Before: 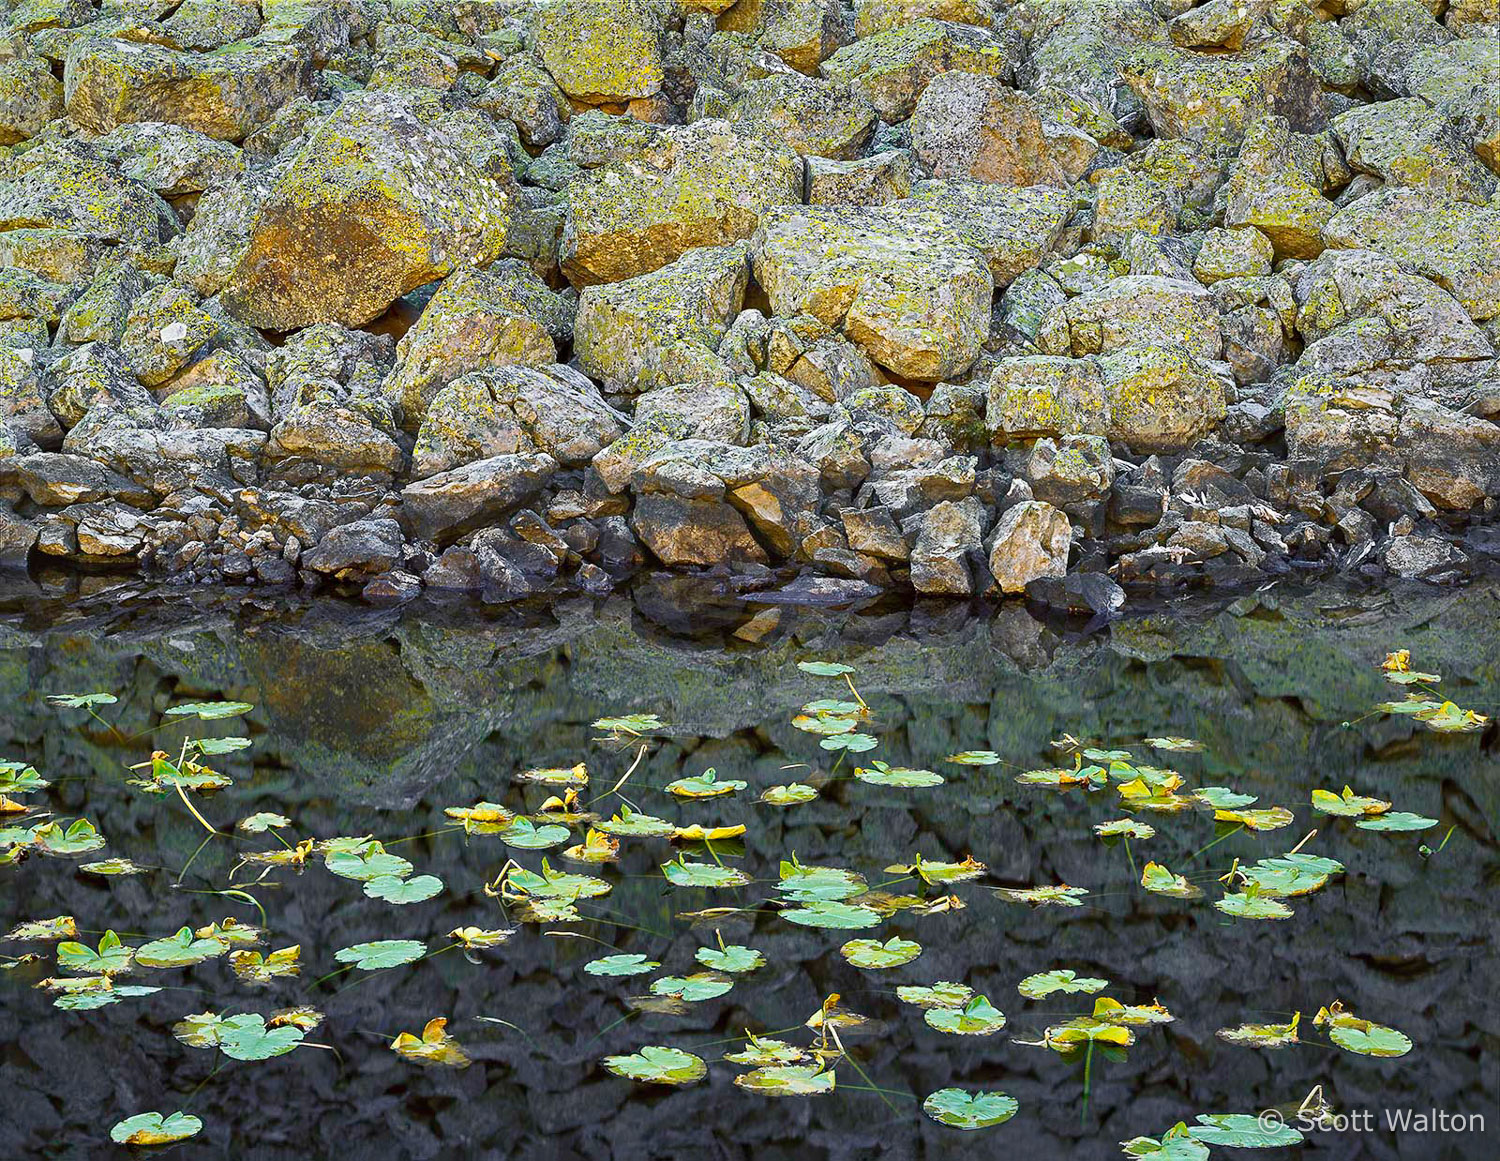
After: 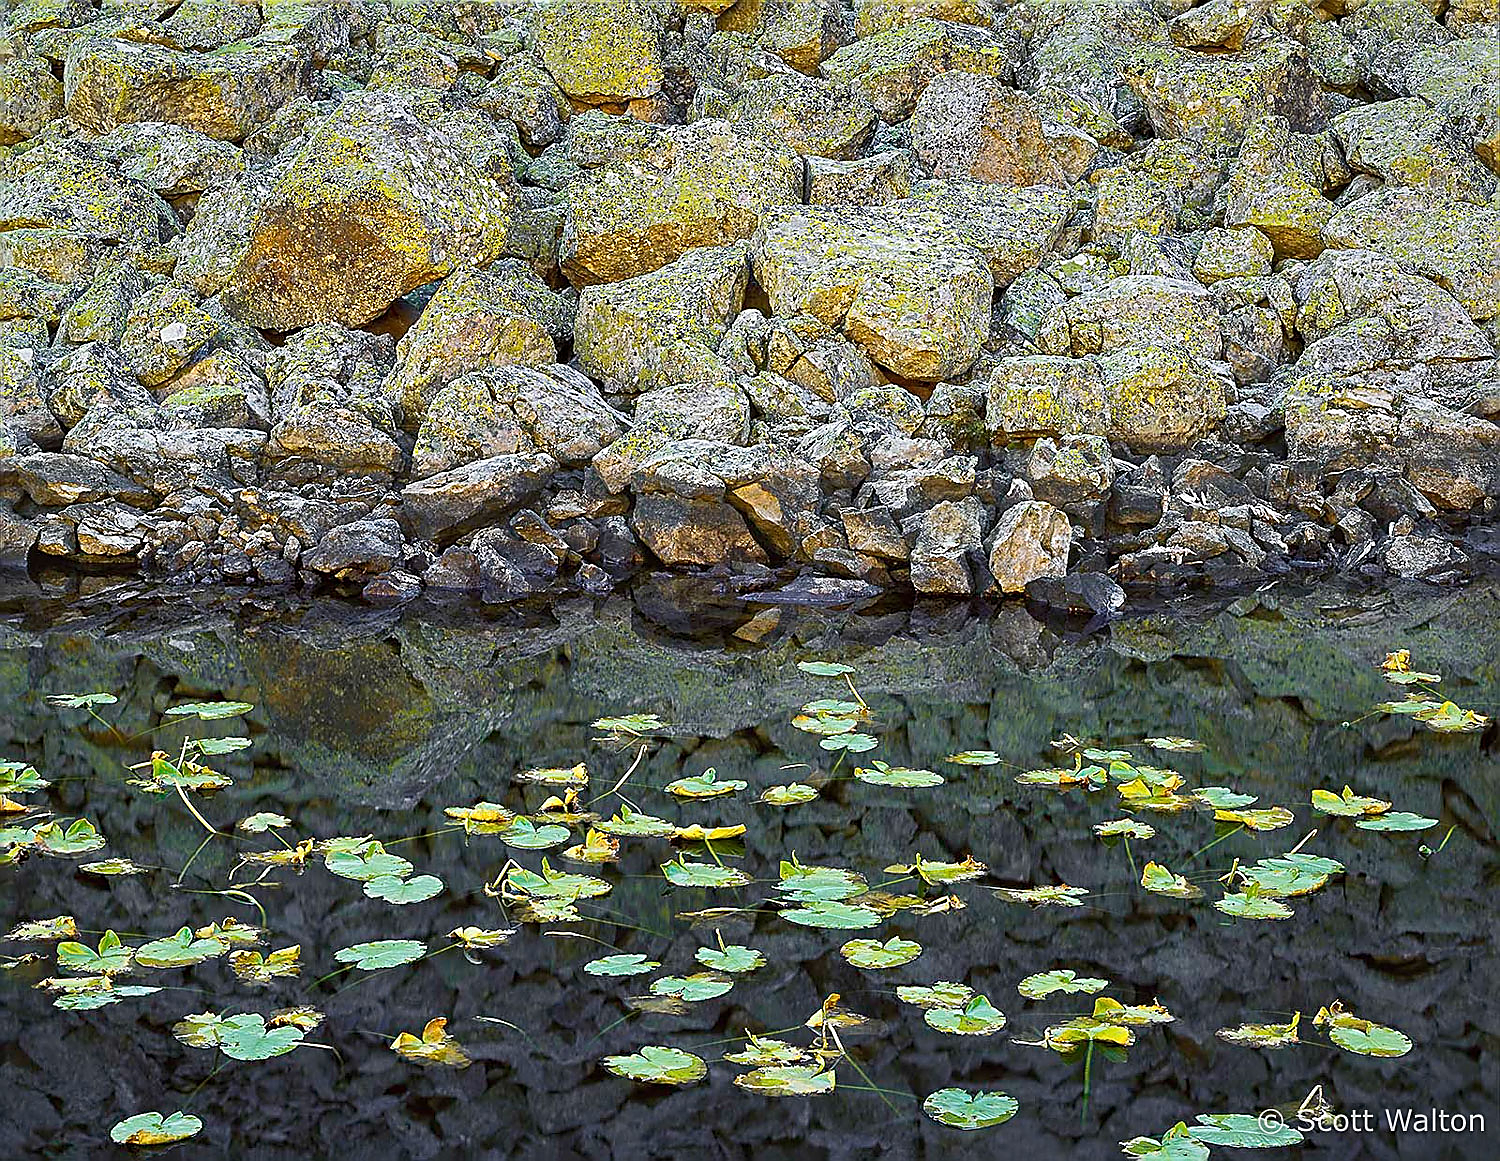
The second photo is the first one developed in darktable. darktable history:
sharpen: radius 1.398, amount 1.238, threshold 0.66
